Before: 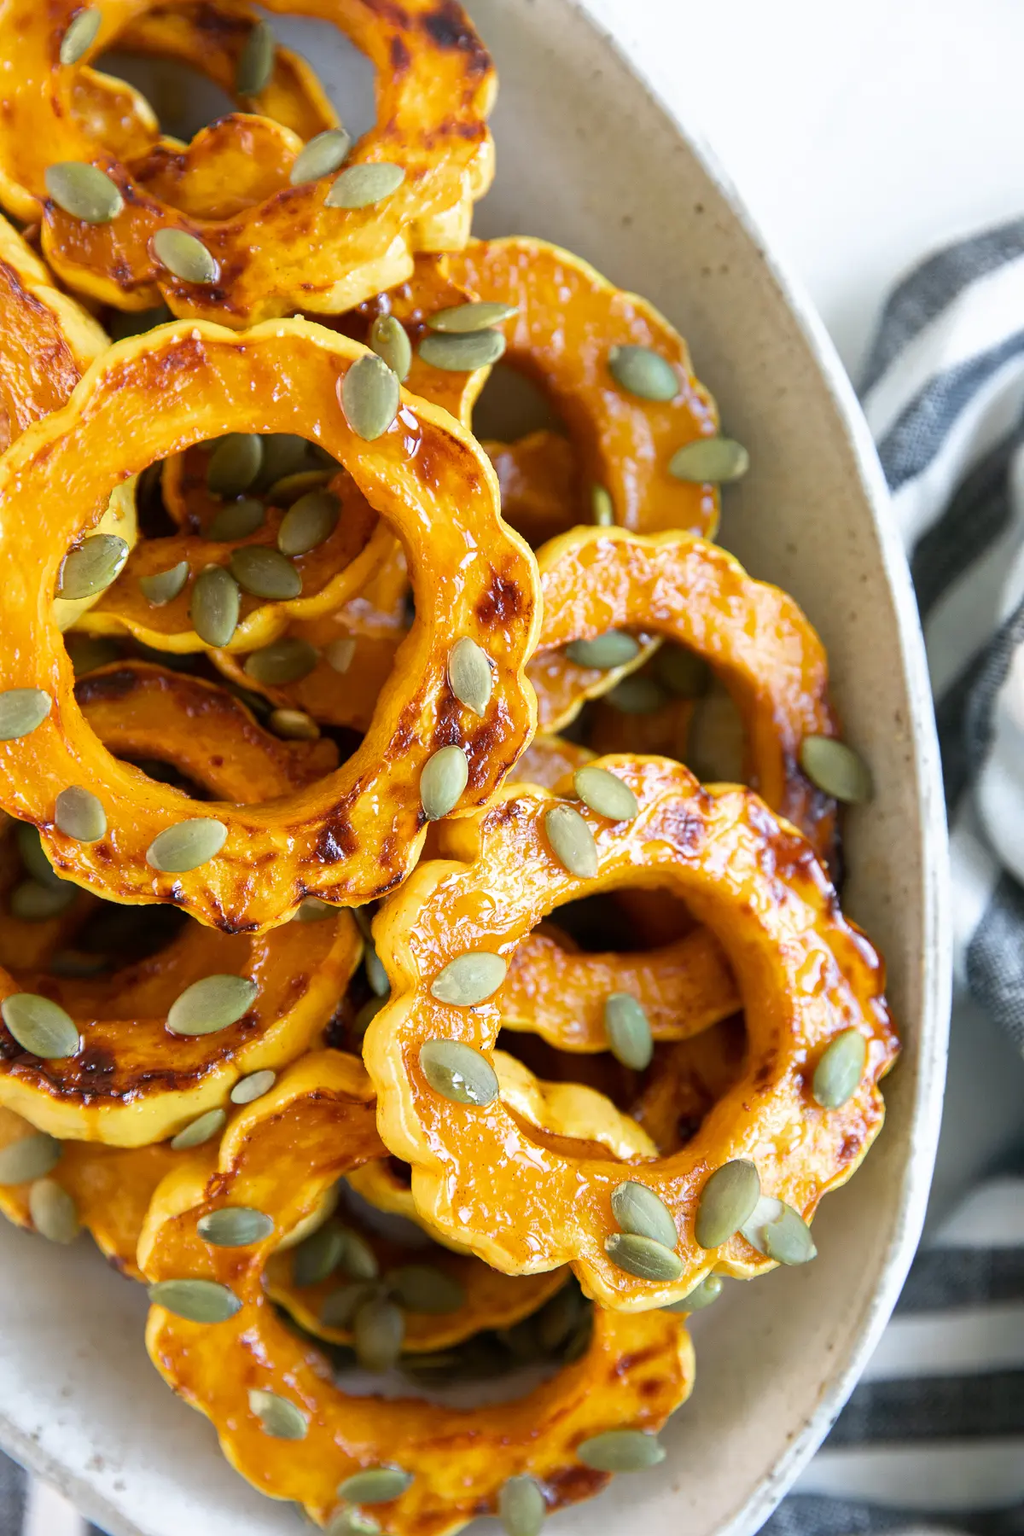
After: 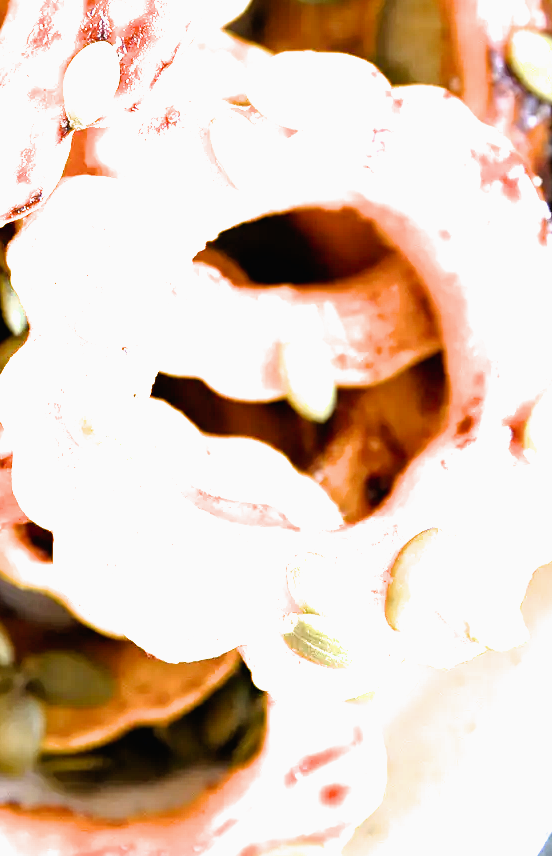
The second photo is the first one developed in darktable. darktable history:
exposure: black level correction 0.001, exposure 1.993 EV, compensate highlight preservation false
tone curve: curves: ch0 [(0, 0.012) (0.036, 0.035) (0.274, 0.288) (0.504, 0.536) (0.844, 0.84) (1, 0.983)]; ch1 [(0, 0) (0.389, 0.403) (0.462, 0.486) (0.499, 0.498) (0.511, 0.502) (0.536, 0.547) (0.579, 0.578) (0.626, 0.645) (0.749, 0.781) (1, 1)]; ch2 [(0, 0) (0.457, 0.486) (0.5, 0.5) (0.557, 0.561) (0.614, 0.622) (0.704, 0.732) (1, 1)], preserve colors none
crop: left 35.772%, top 46.231%, right 18.172%, bottom 6.07%
filmic rgb: black relative exposure -8.27 EV, white relative exposure 2.2 EV, target white luminance 99.915%, hardness 7.05, latitude 75.41%, contrast 1.317, highlights saturation mix -1.78%, shadows ↔ highlights balance 29.69%
